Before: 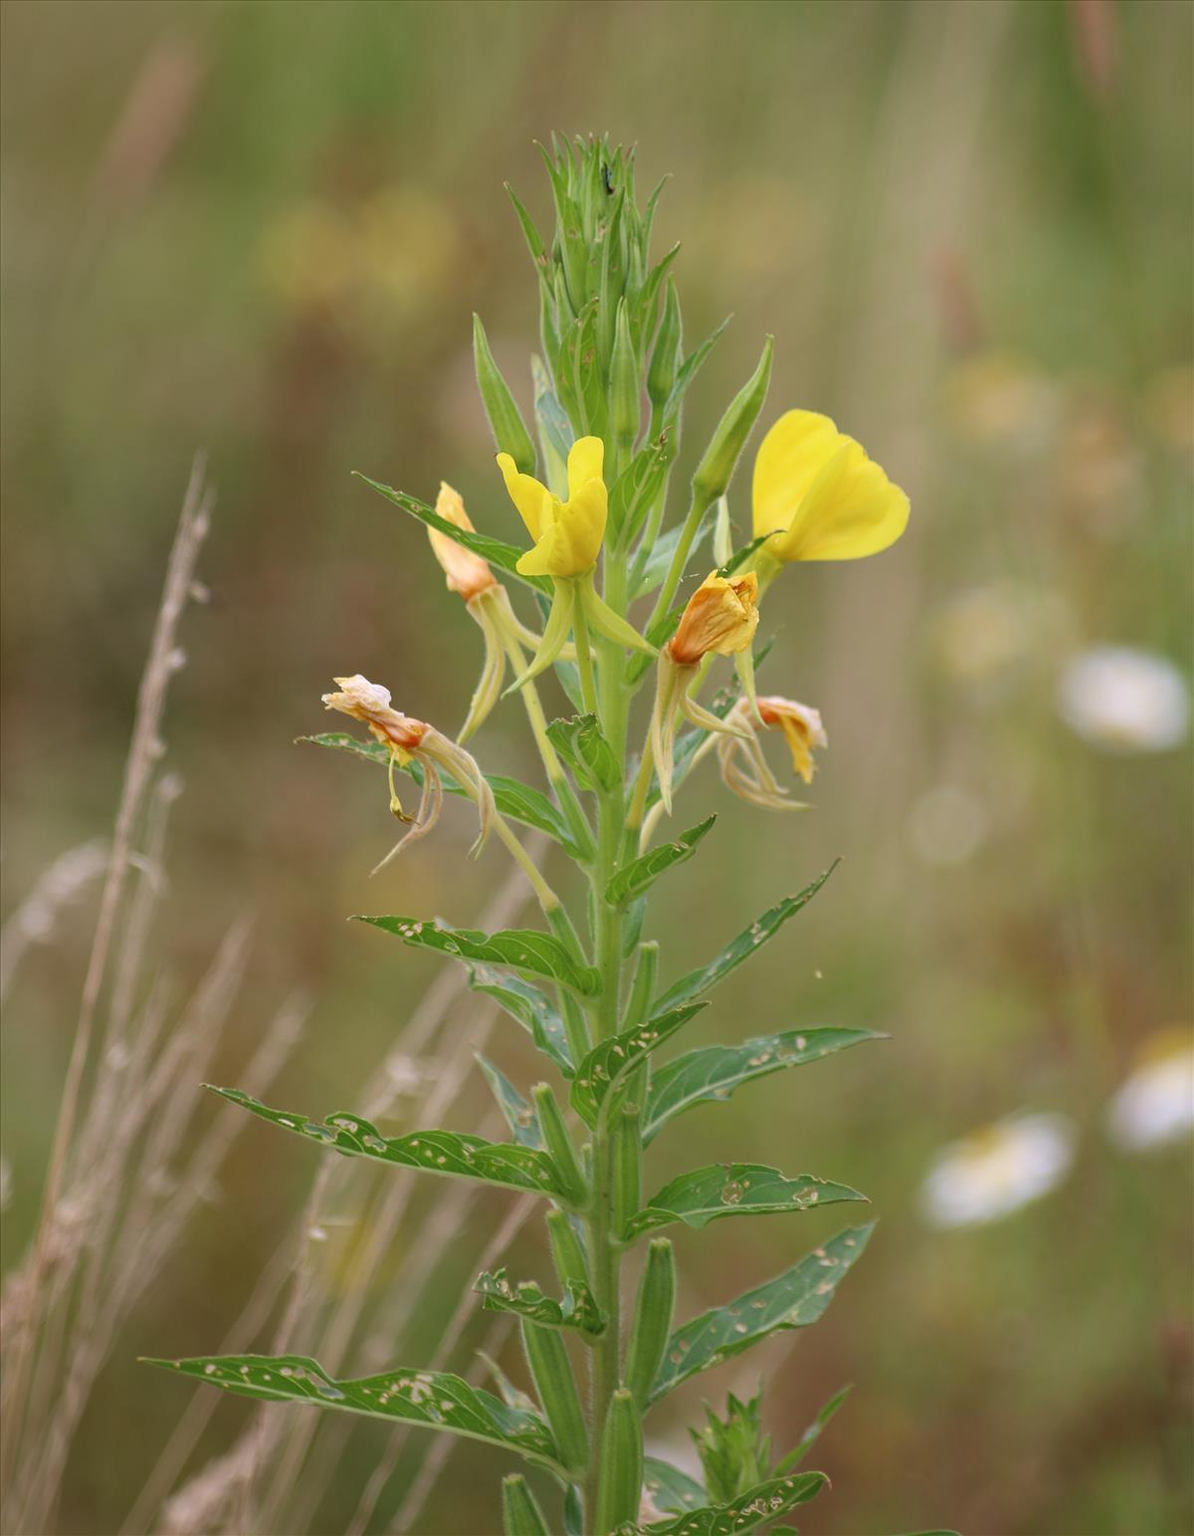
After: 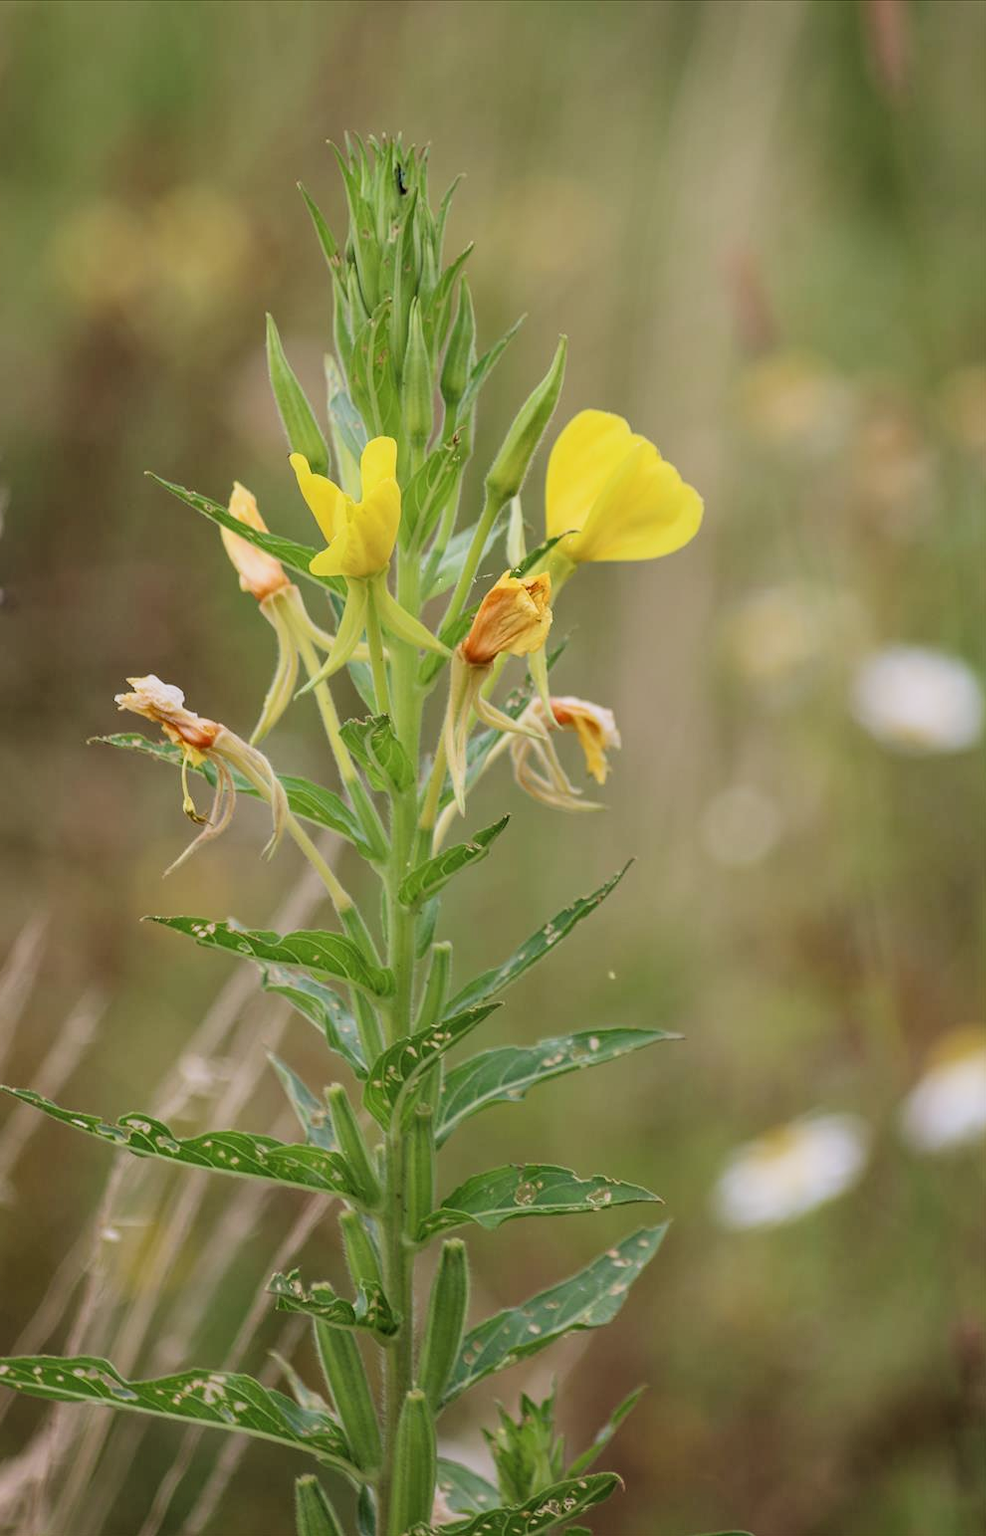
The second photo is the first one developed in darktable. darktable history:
exposure: compensate highlight preservation false
crop: left 17.357%, bottom 0.05%
filmic rgb: black relative exposure -5 EV, white relative exposure 3.5 EV, hardness 3.18, contrast 1.298, highlights saturation mix -49.66%
local contrast: detail 109%
